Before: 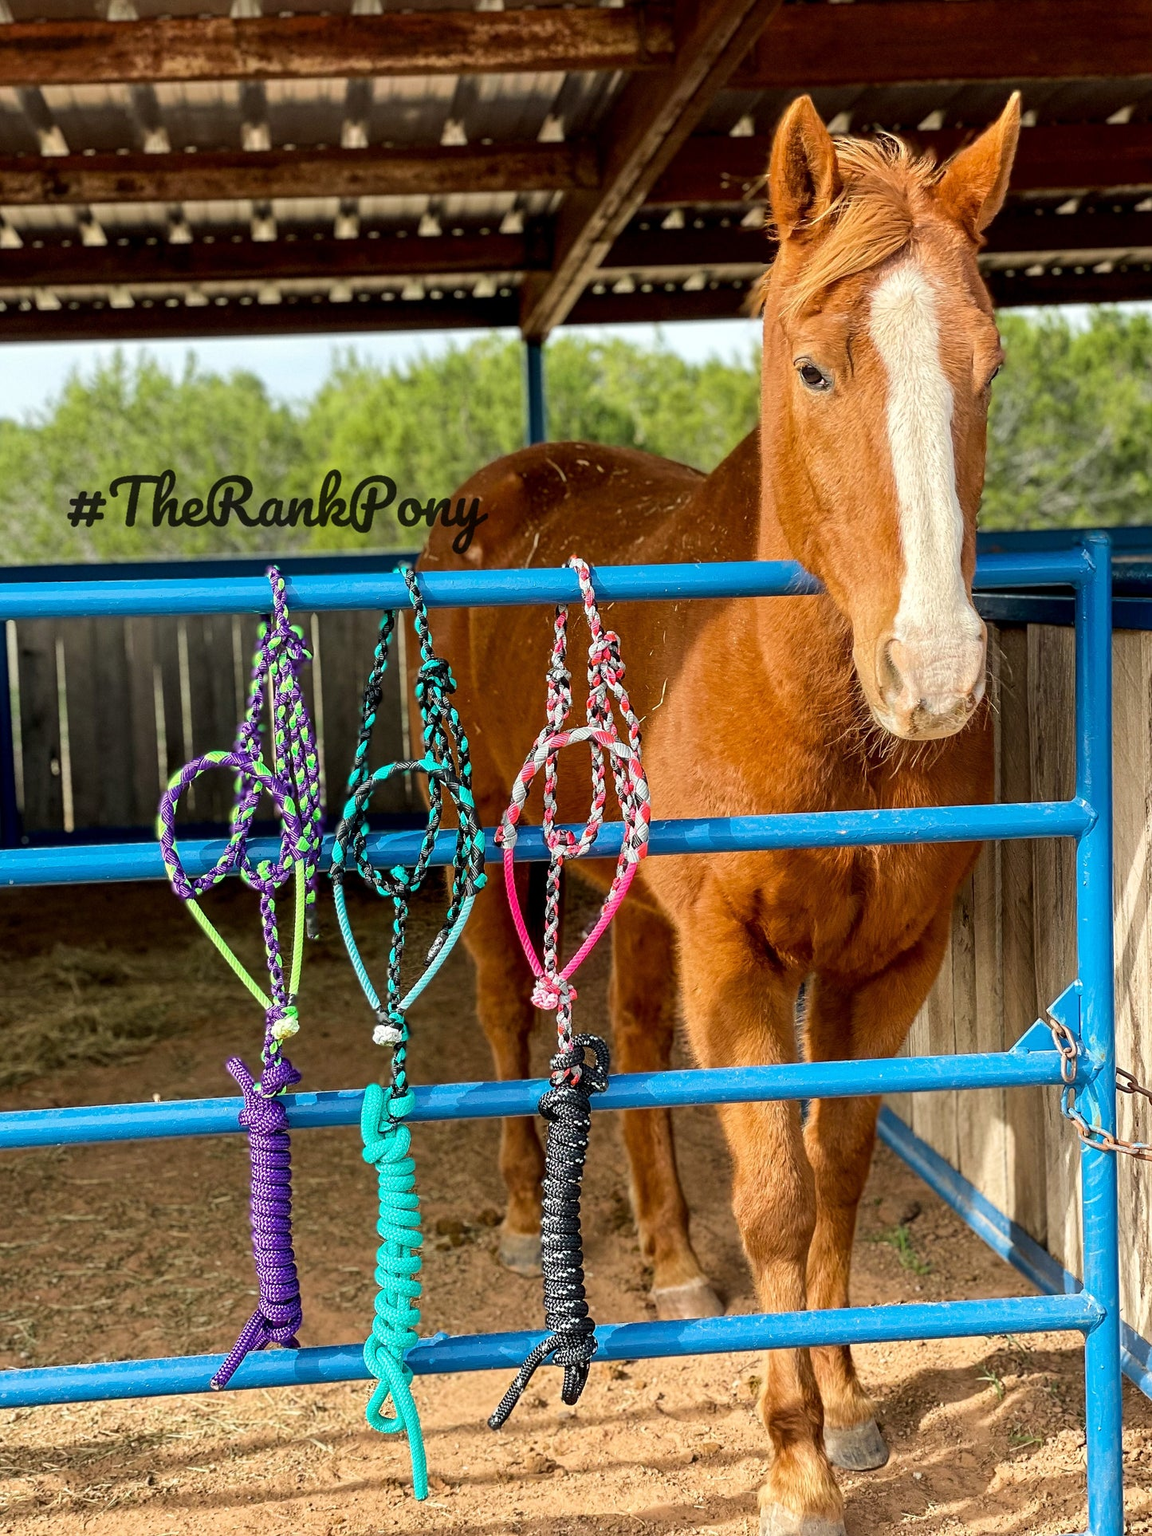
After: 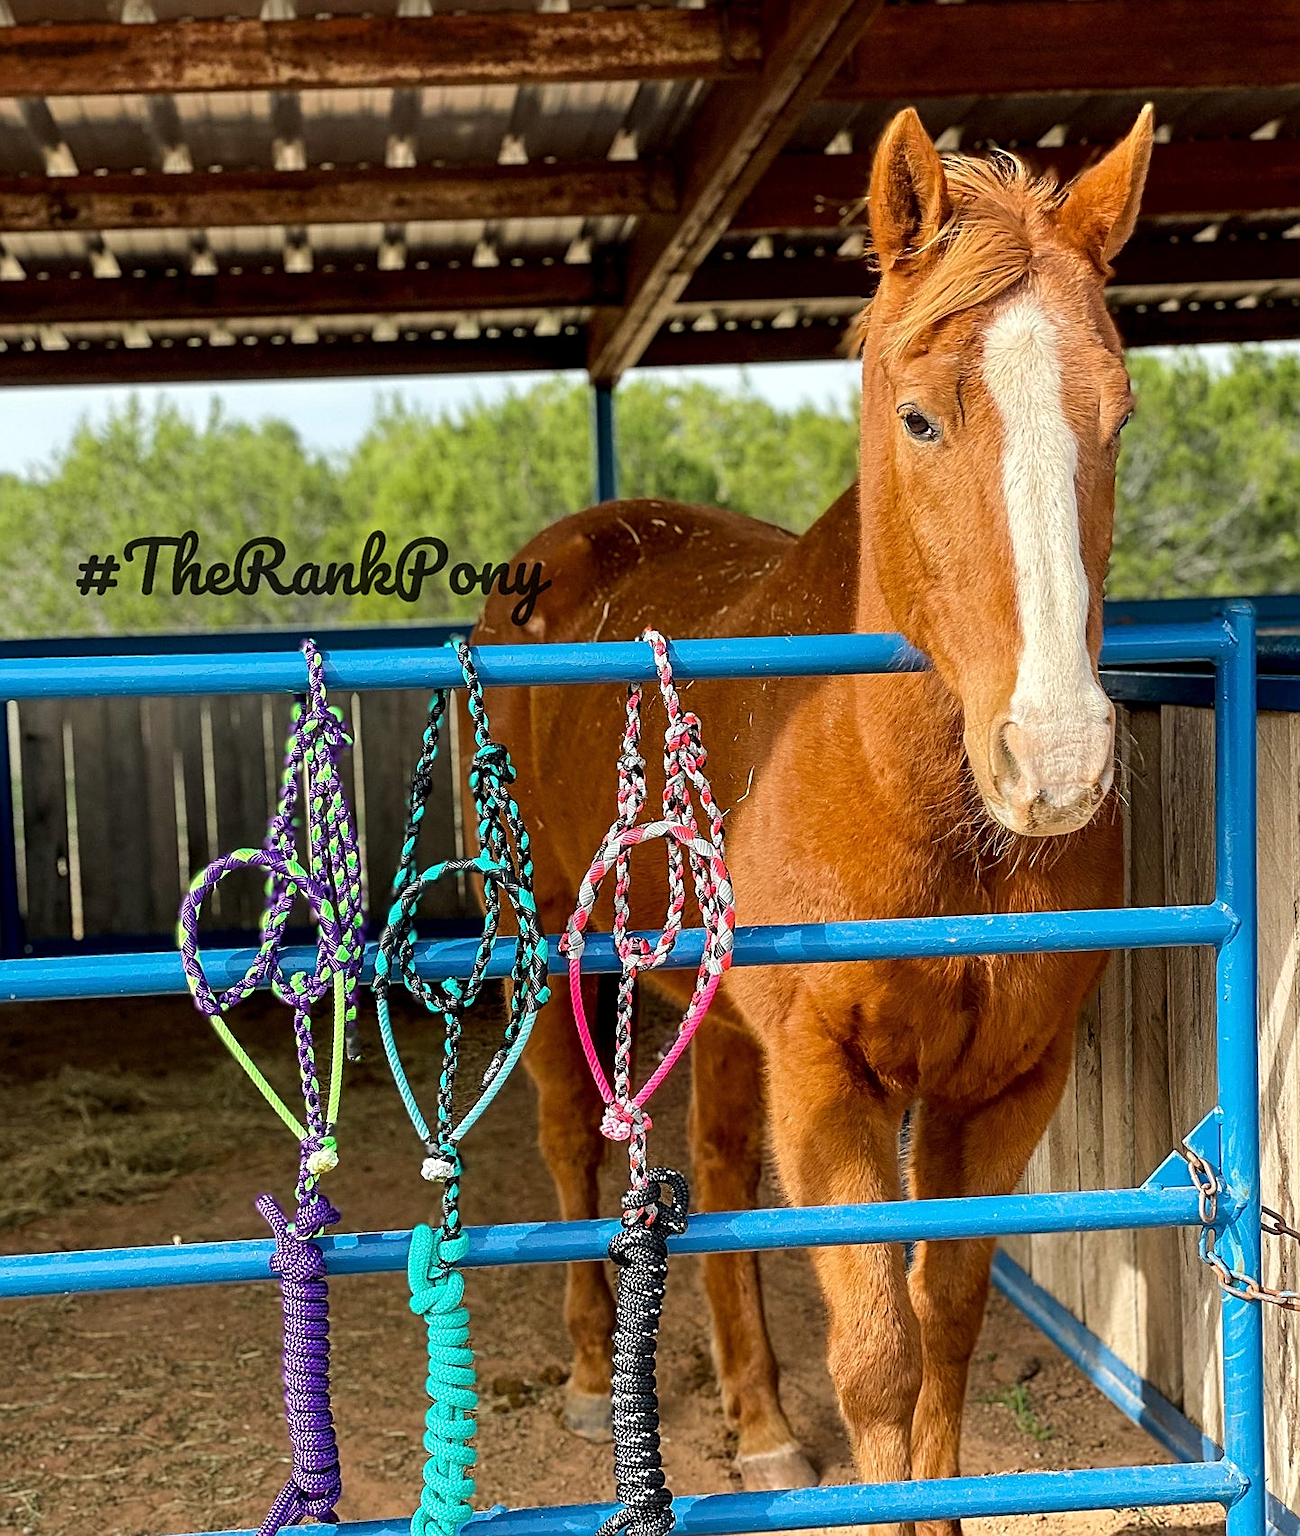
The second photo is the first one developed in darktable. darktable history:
crop and rotate: top 0%, bottom 11.429%
sharpen: on, module defaults
